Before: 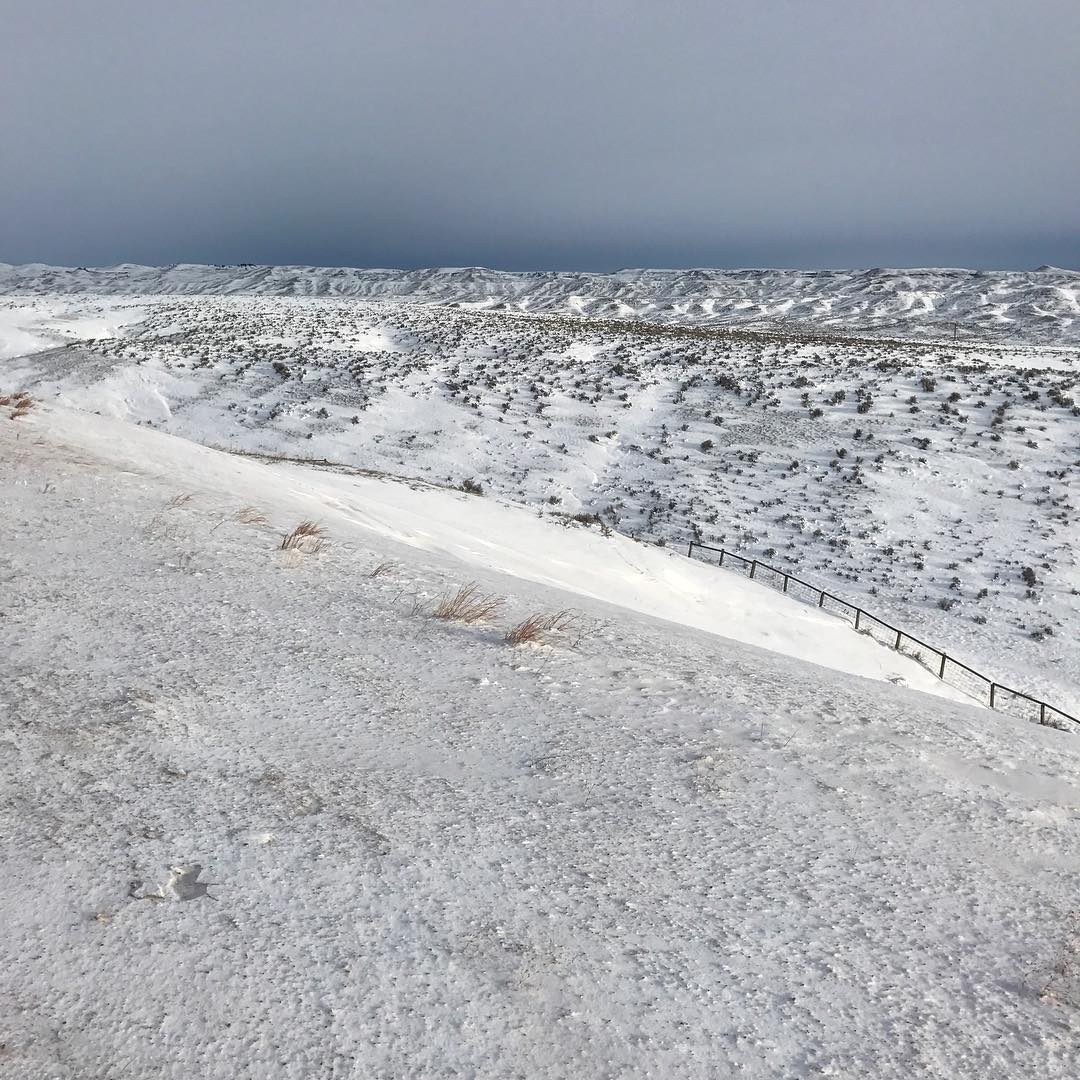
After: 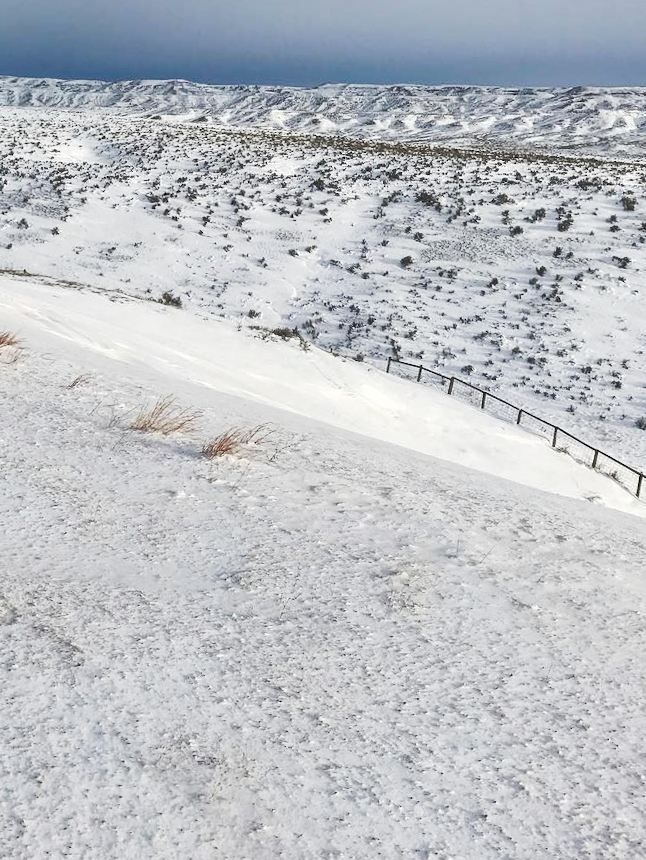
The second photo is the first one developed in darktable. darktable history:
crop and rotate: left 28.256%, top 17.734%, right 12.656%, bottom 3.573%
tone curve: curves: ch0 [(0, 0) (0.003, 0.17) (0.011, 0.17) (0.025, 0.17) (0.044, 0.168) (0.069, 0.167) (0.1, 0.173) (0.136, 0.181) (0.177, 0.199) (0.224, 0.226) (0.277, 0.271) (0.335, 0.333) (0.399, 0.419) (0.468, 0.52) (0.543, 0.621) (0.623, 0.716) (0.709, 0.795) (0.801, 0.867) (0.898, 0.914) (1, 1)], preserve colors none
rotate and perspective: rotation 0.8°, automatic cropping off
color correction: highlights a* -0.137, highlights b* 0.137
